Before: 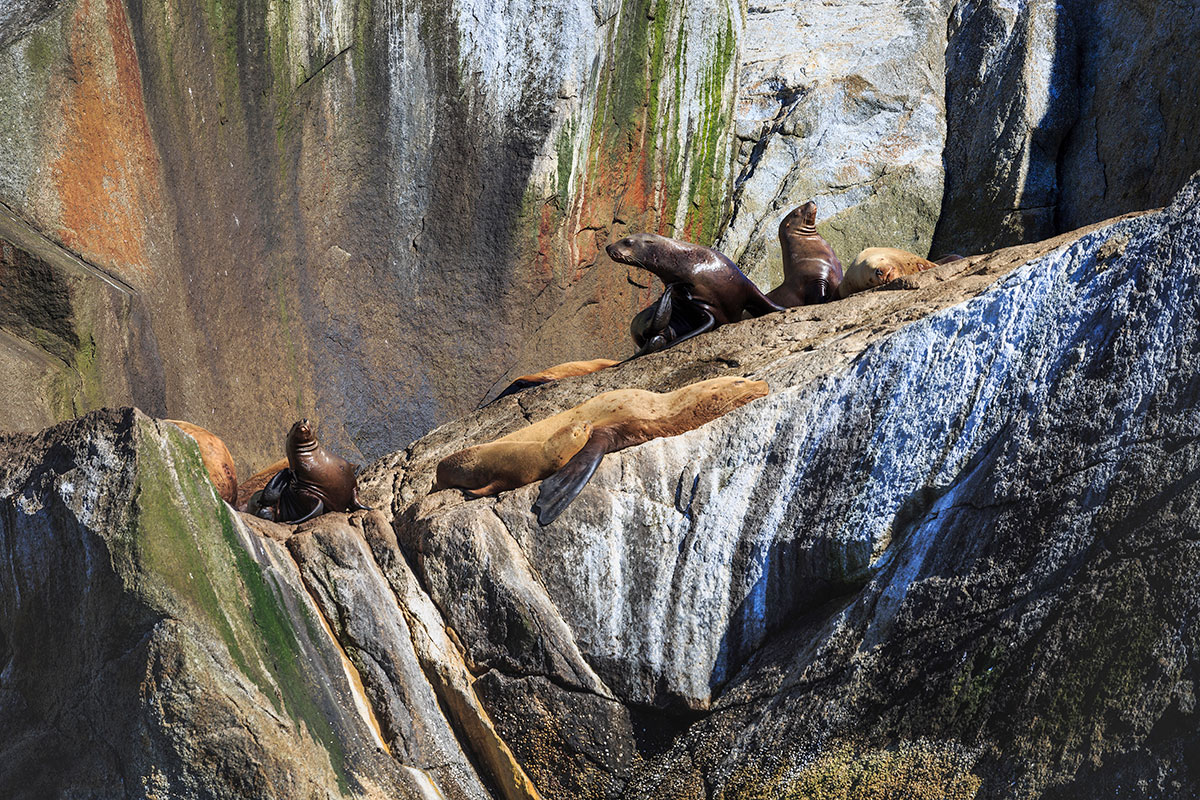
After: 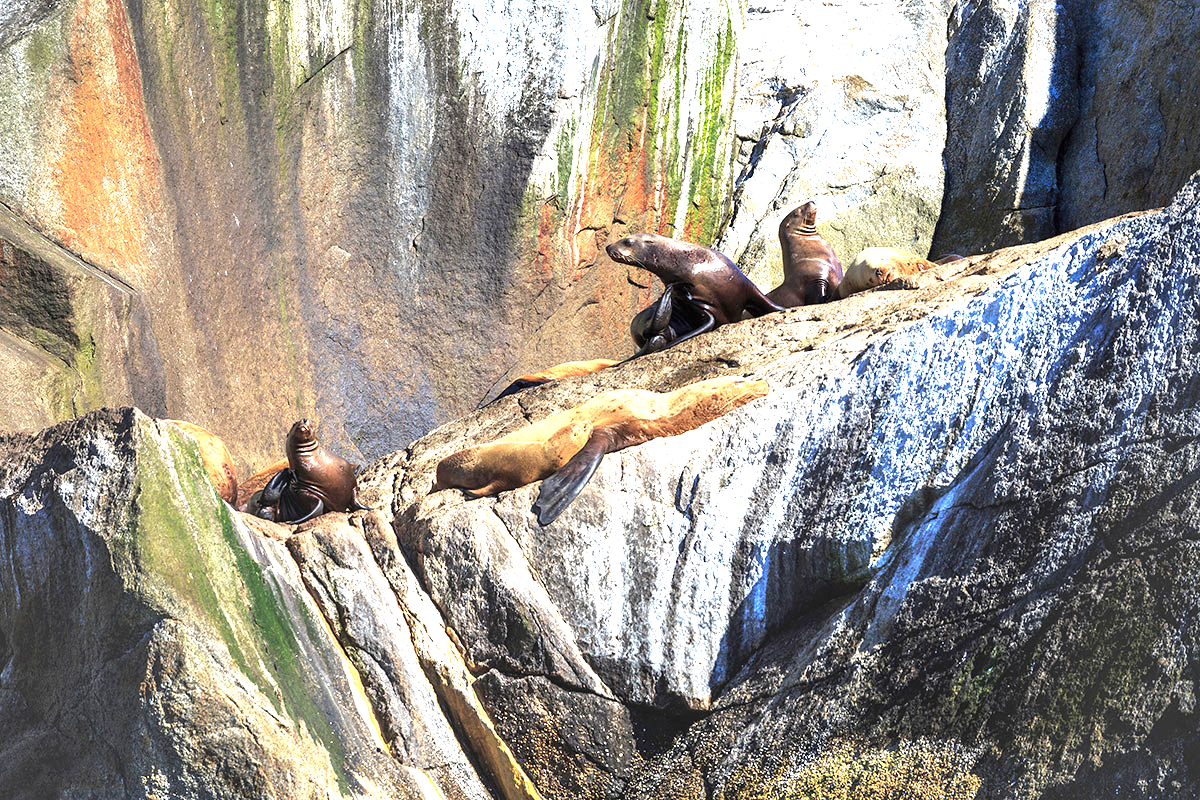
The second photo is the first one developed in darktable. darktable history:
exposure: black level correction 0, exposure 1.411 EV, compensate highlight preservation false
